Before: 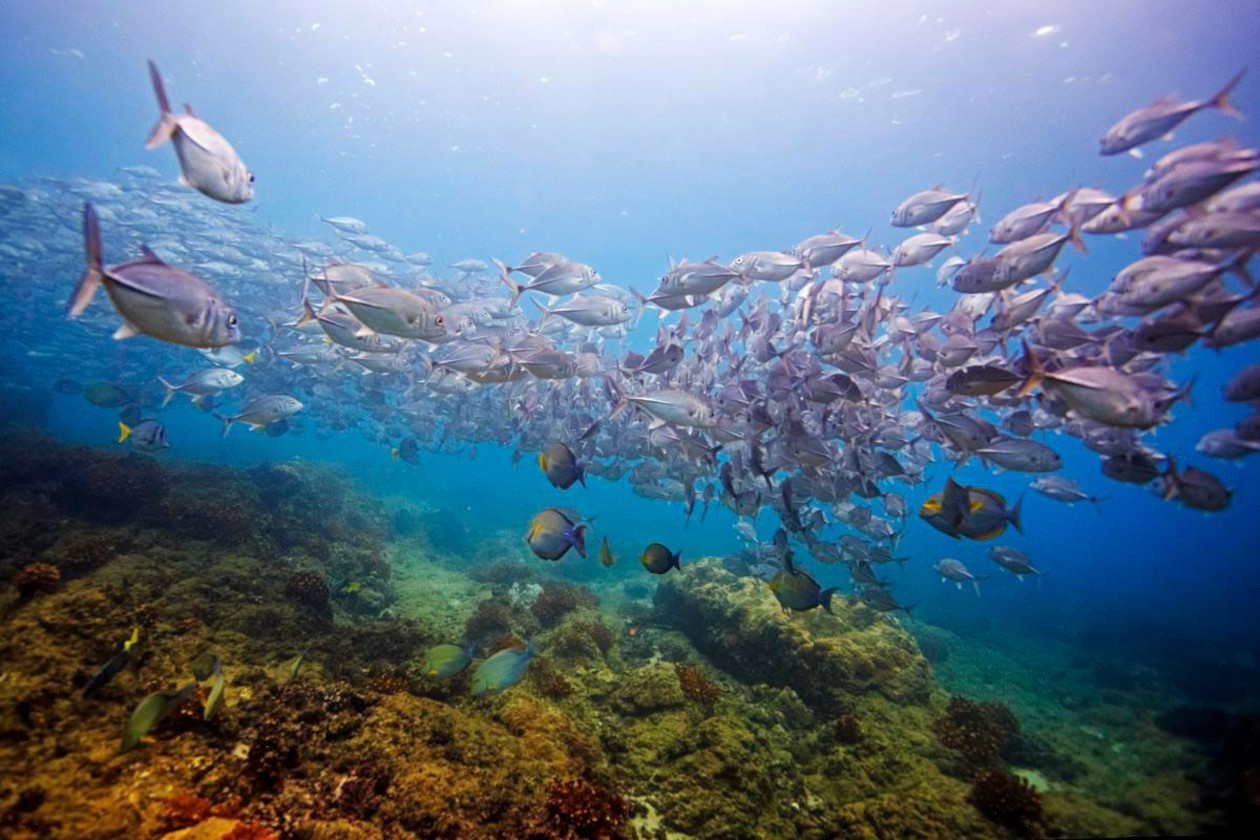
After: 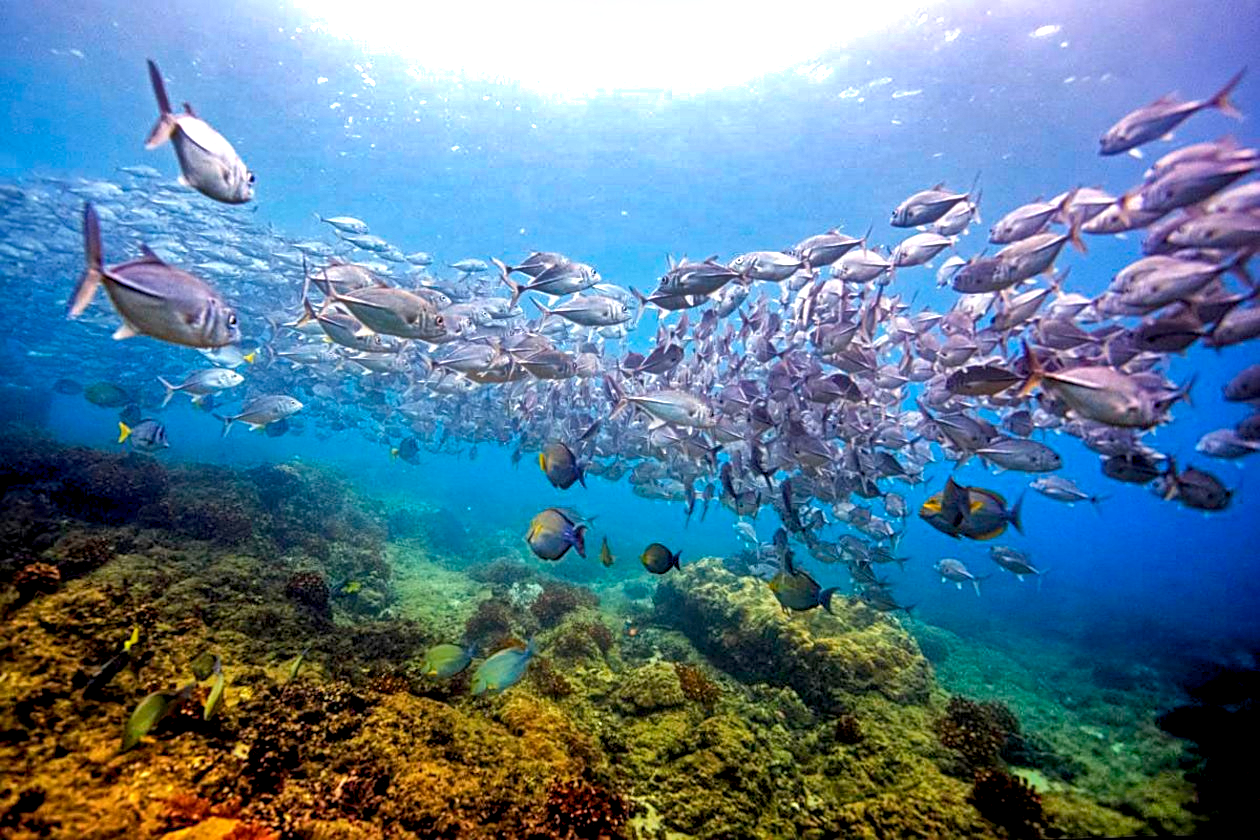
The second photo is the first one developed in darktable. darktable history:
exposure: exposure 0.504 EV, compensate highlight preservation false
sharpen: on, module defaults
color balance rgb: power › hue 170.46°, global offset › luminance -0.838%, perceptual saturation grading › global saturation 0.97%, global vibrance 24.96%
local contrast: on, module defaults
shadows and highlights: radius 107.02, shadows 45.18, highlights -66.8, low approximation 0.01, soften with gaussian
